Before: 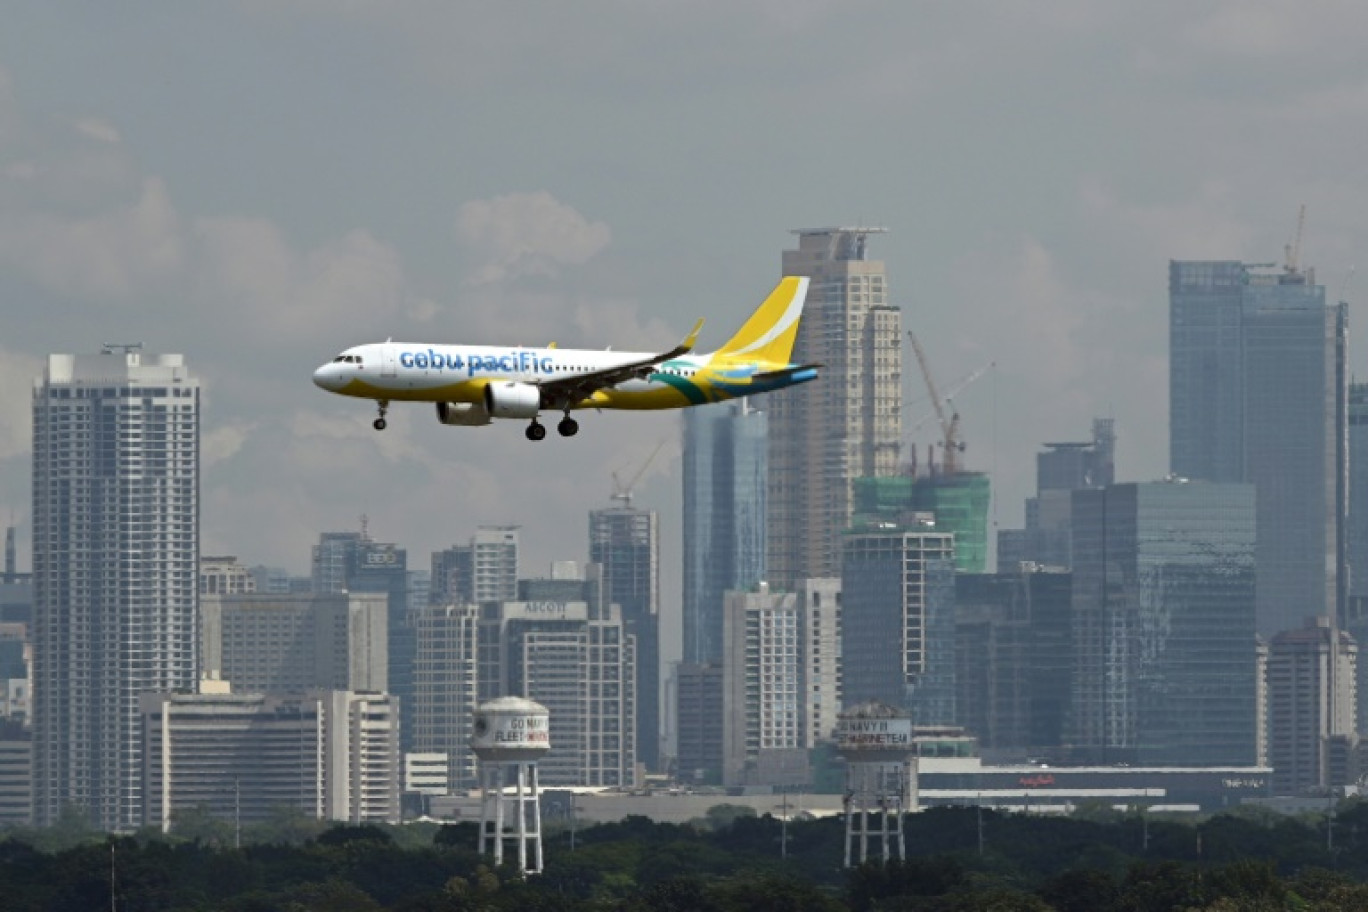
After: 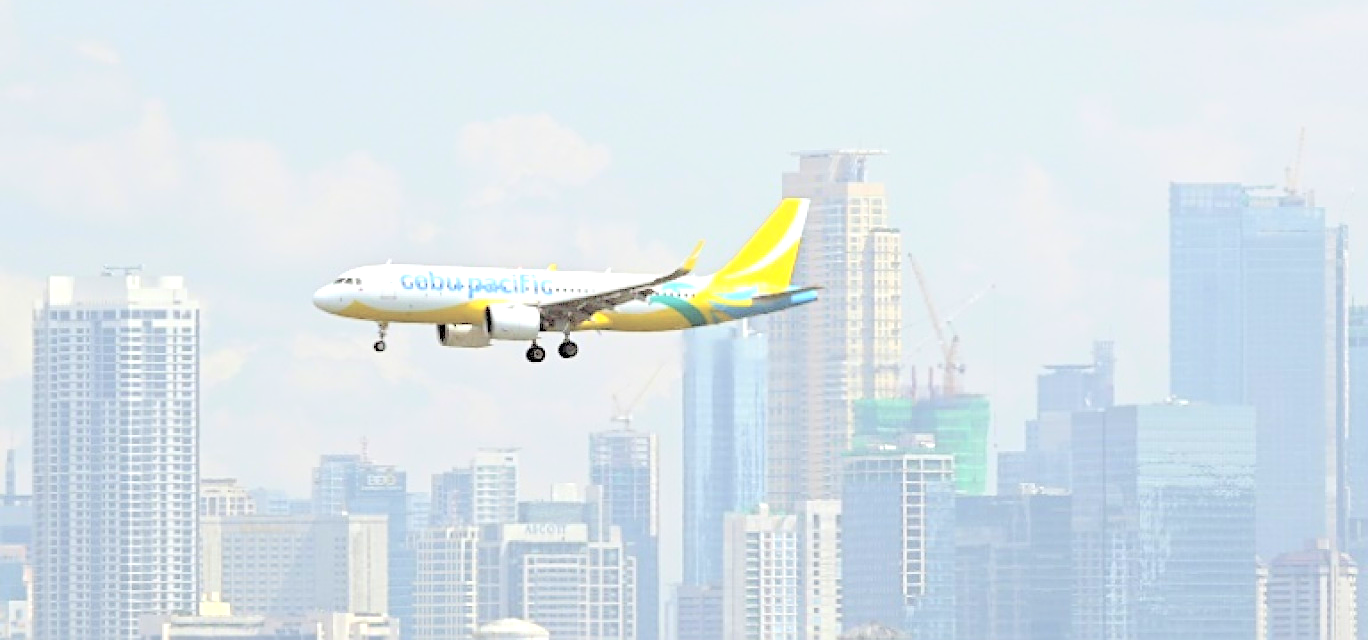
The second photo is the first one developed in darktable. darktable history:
exposure: exposure 0.999 EV, compensate highlight preservation false
contrast brightness saturation: brightness 0.992
crop and rotate: top 8.62%, bottom 21.098%
sharpen: on, module defaults
